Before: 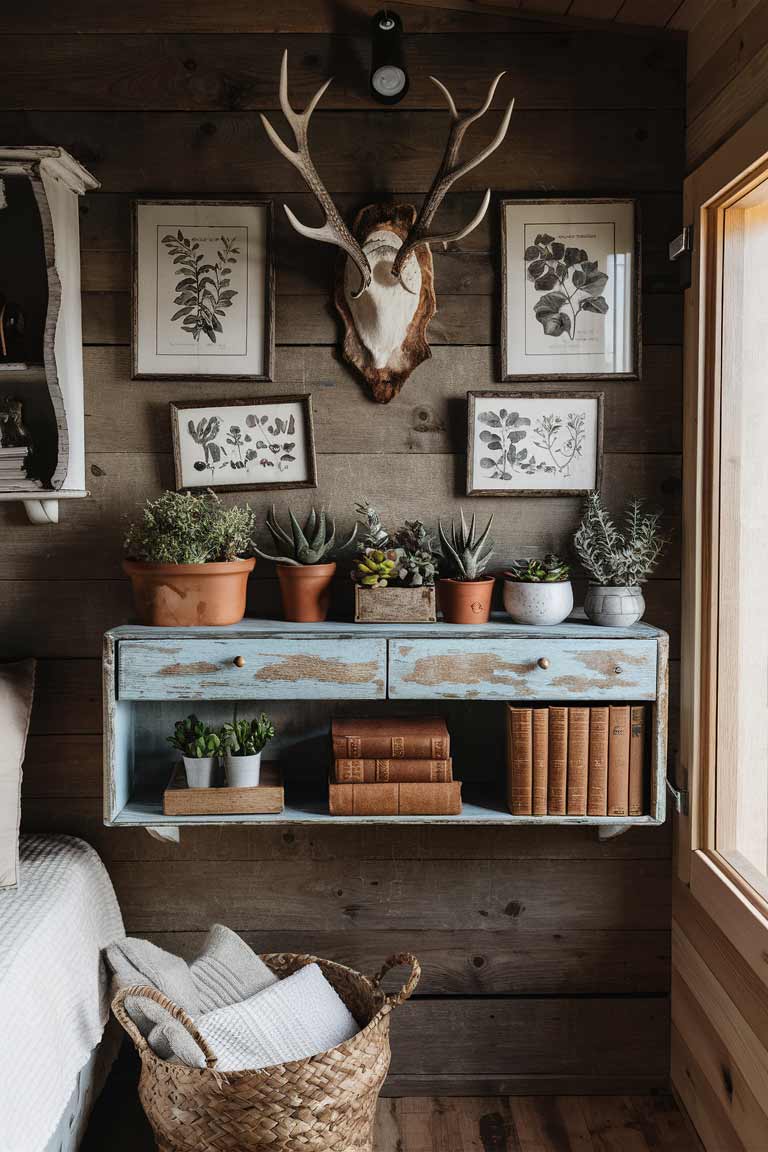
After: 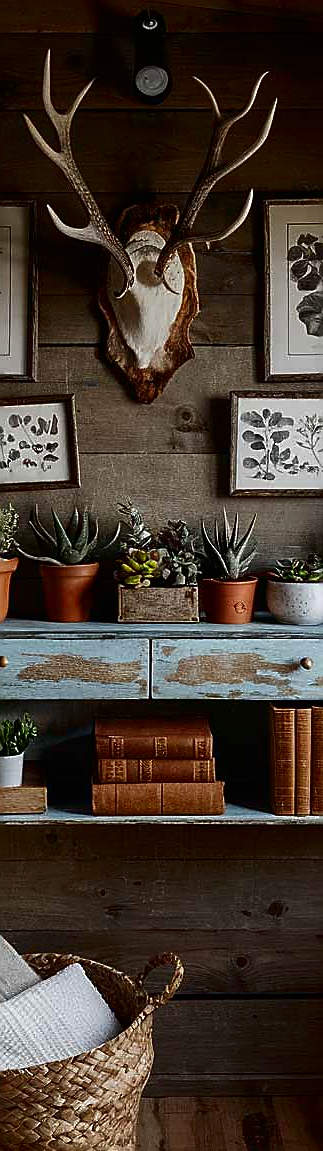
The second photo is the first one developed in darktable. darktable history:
contrast brightness saturation: brightness -0.252, saturation 0.201
crop: left 30.886%, right 26.989%
sharpen: radius 1.387, amount 1.241, threshold 0.841
